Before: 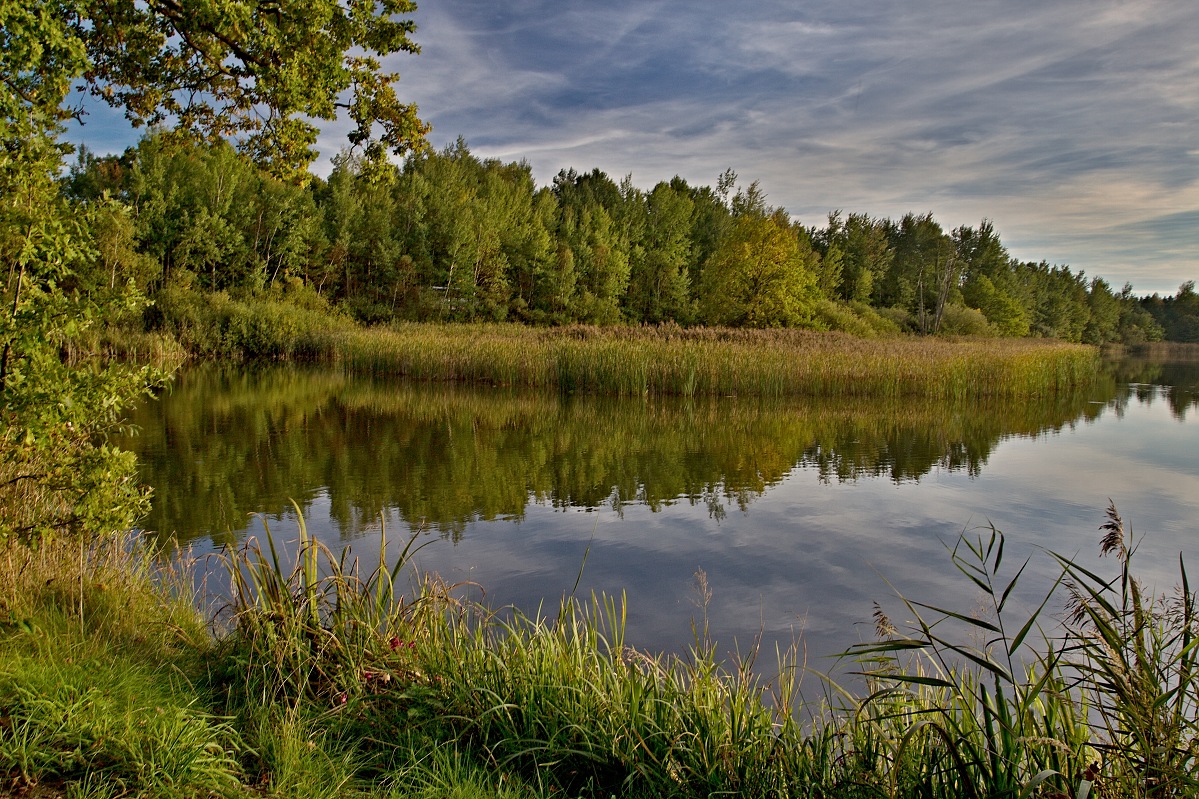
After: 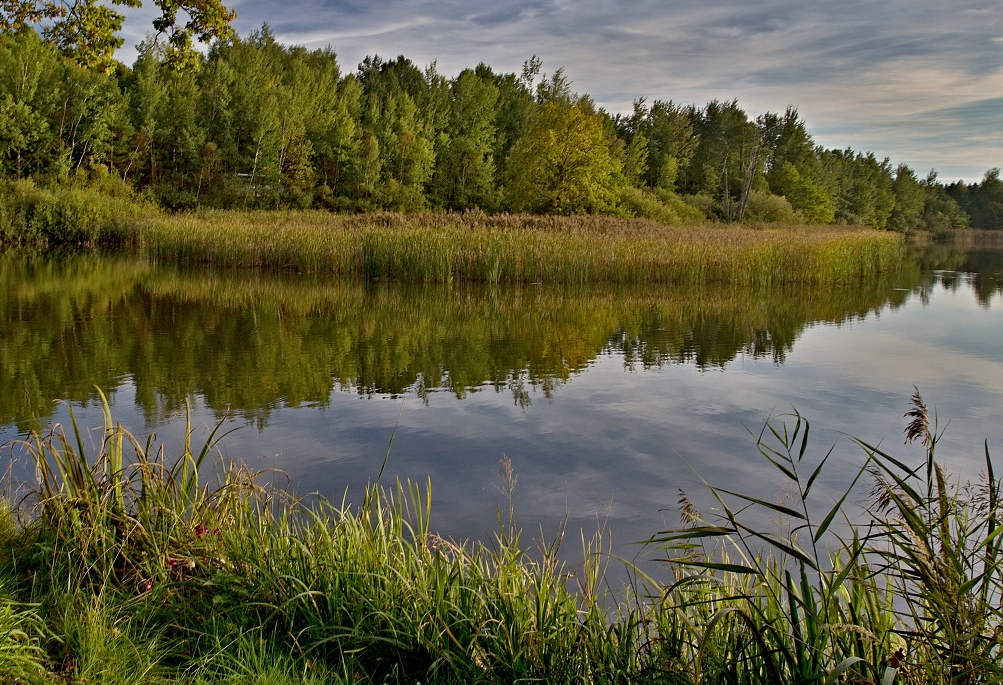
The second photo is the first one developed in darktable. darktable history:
crop: left 16.315%, top 14.246%
white balance: red 0.988, blue 1.017
